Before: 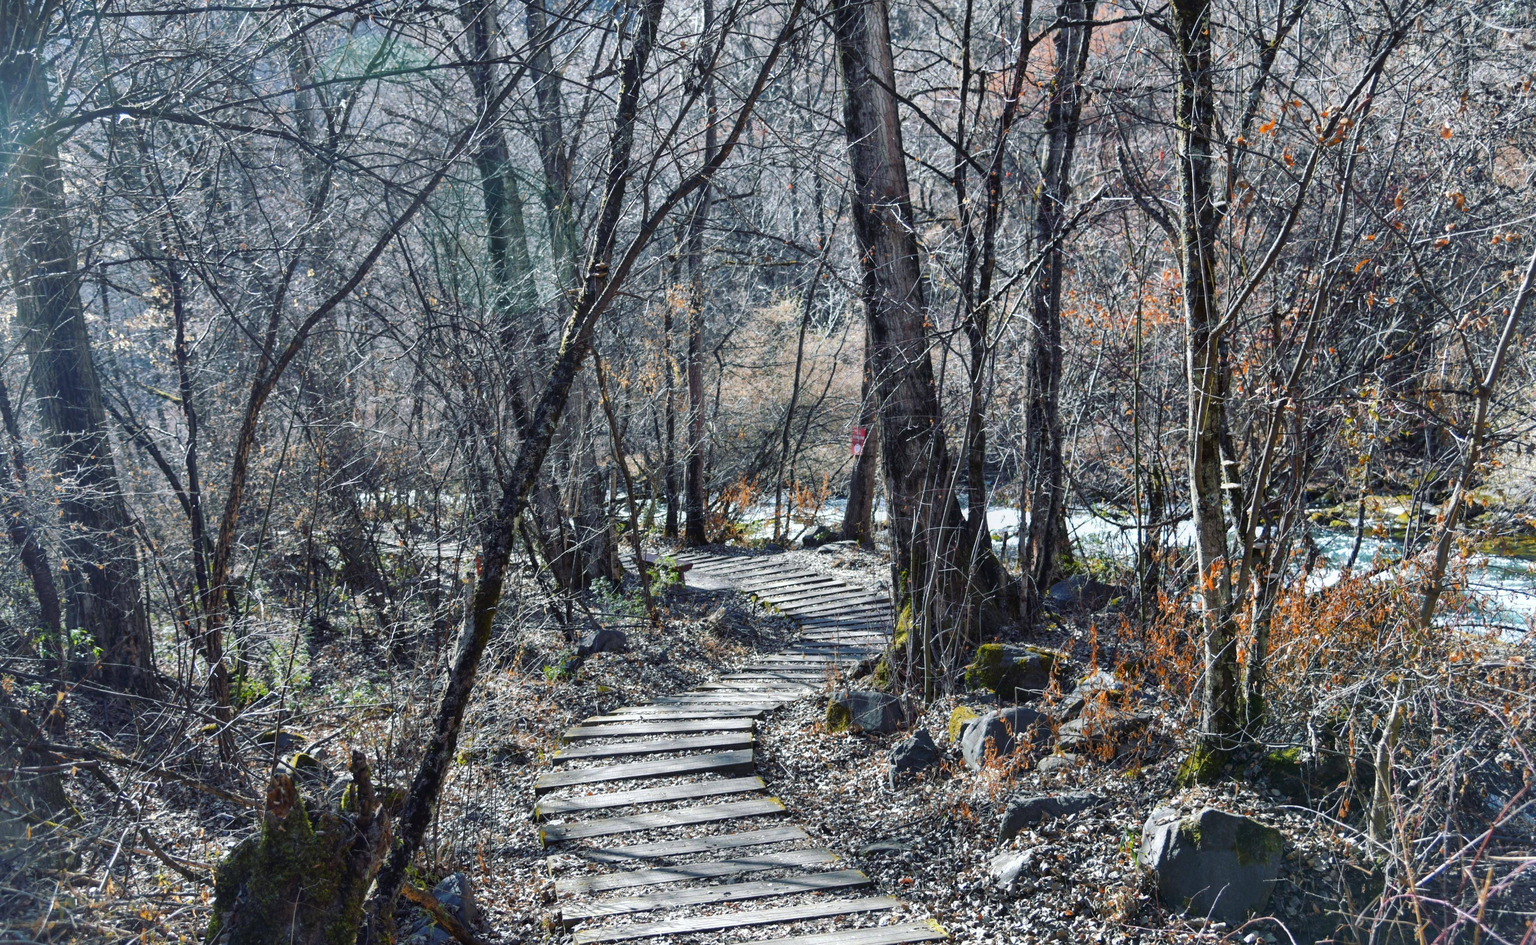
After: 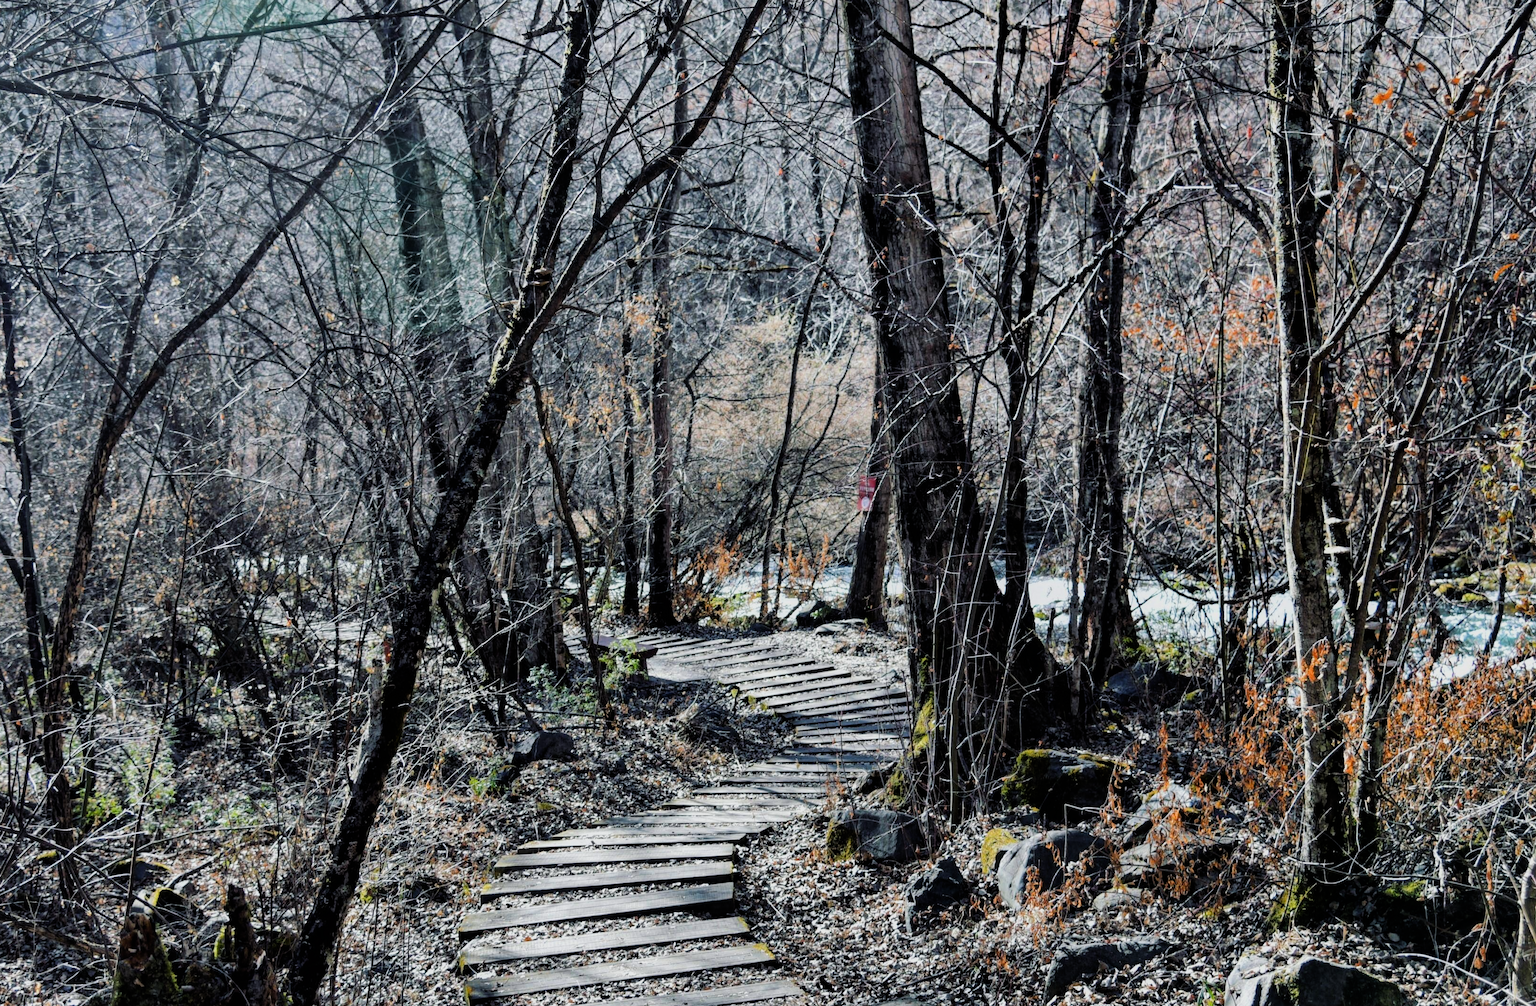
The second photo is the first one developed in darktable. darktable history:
crop: left 11.225%, top 5.381%, right 9.565%, bottom 10.314%
filmic rgb: black relative exposure -5 EV, white relative exposure 3.5 EV, hardness 3.19, contrast 1.2, highlights saturation mix -30%
